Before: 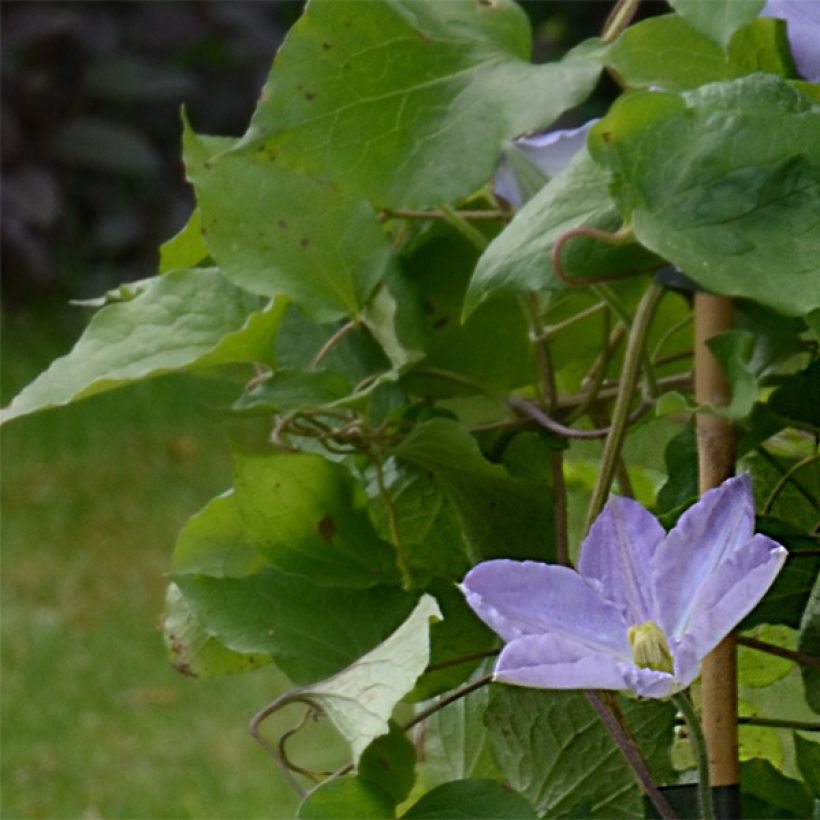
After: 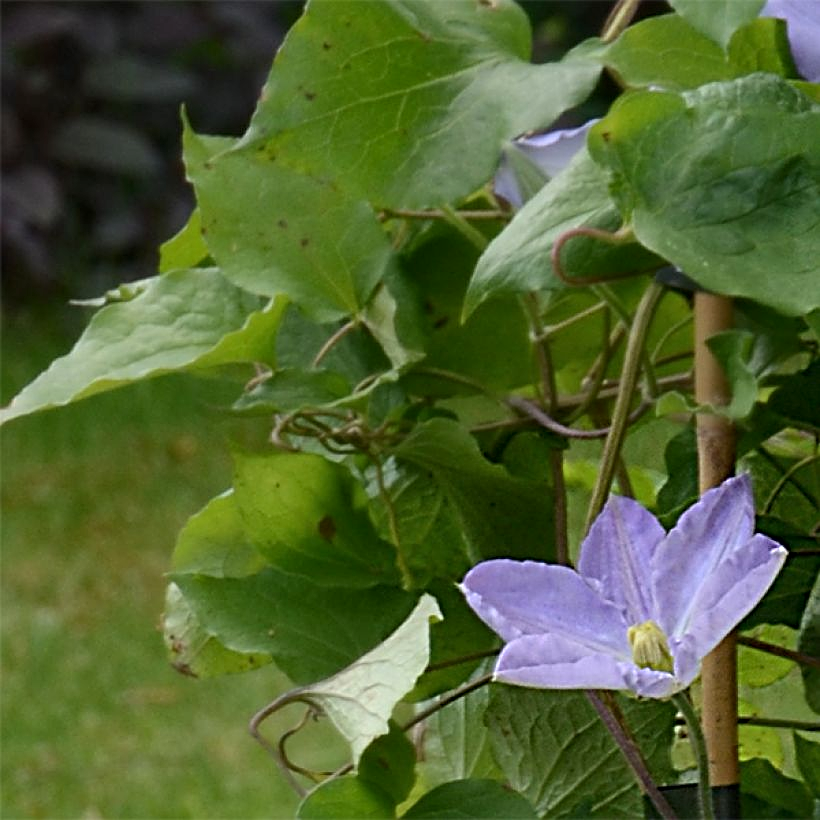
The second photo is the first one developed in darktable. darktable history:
local contrast: mode bilateral grid, contrast 20, coarseness 49, detail 120%, midtone range 0.2
exposure: exposure 0.208 EV, compensate highlight preservation false
sharpen: on, module defaults
